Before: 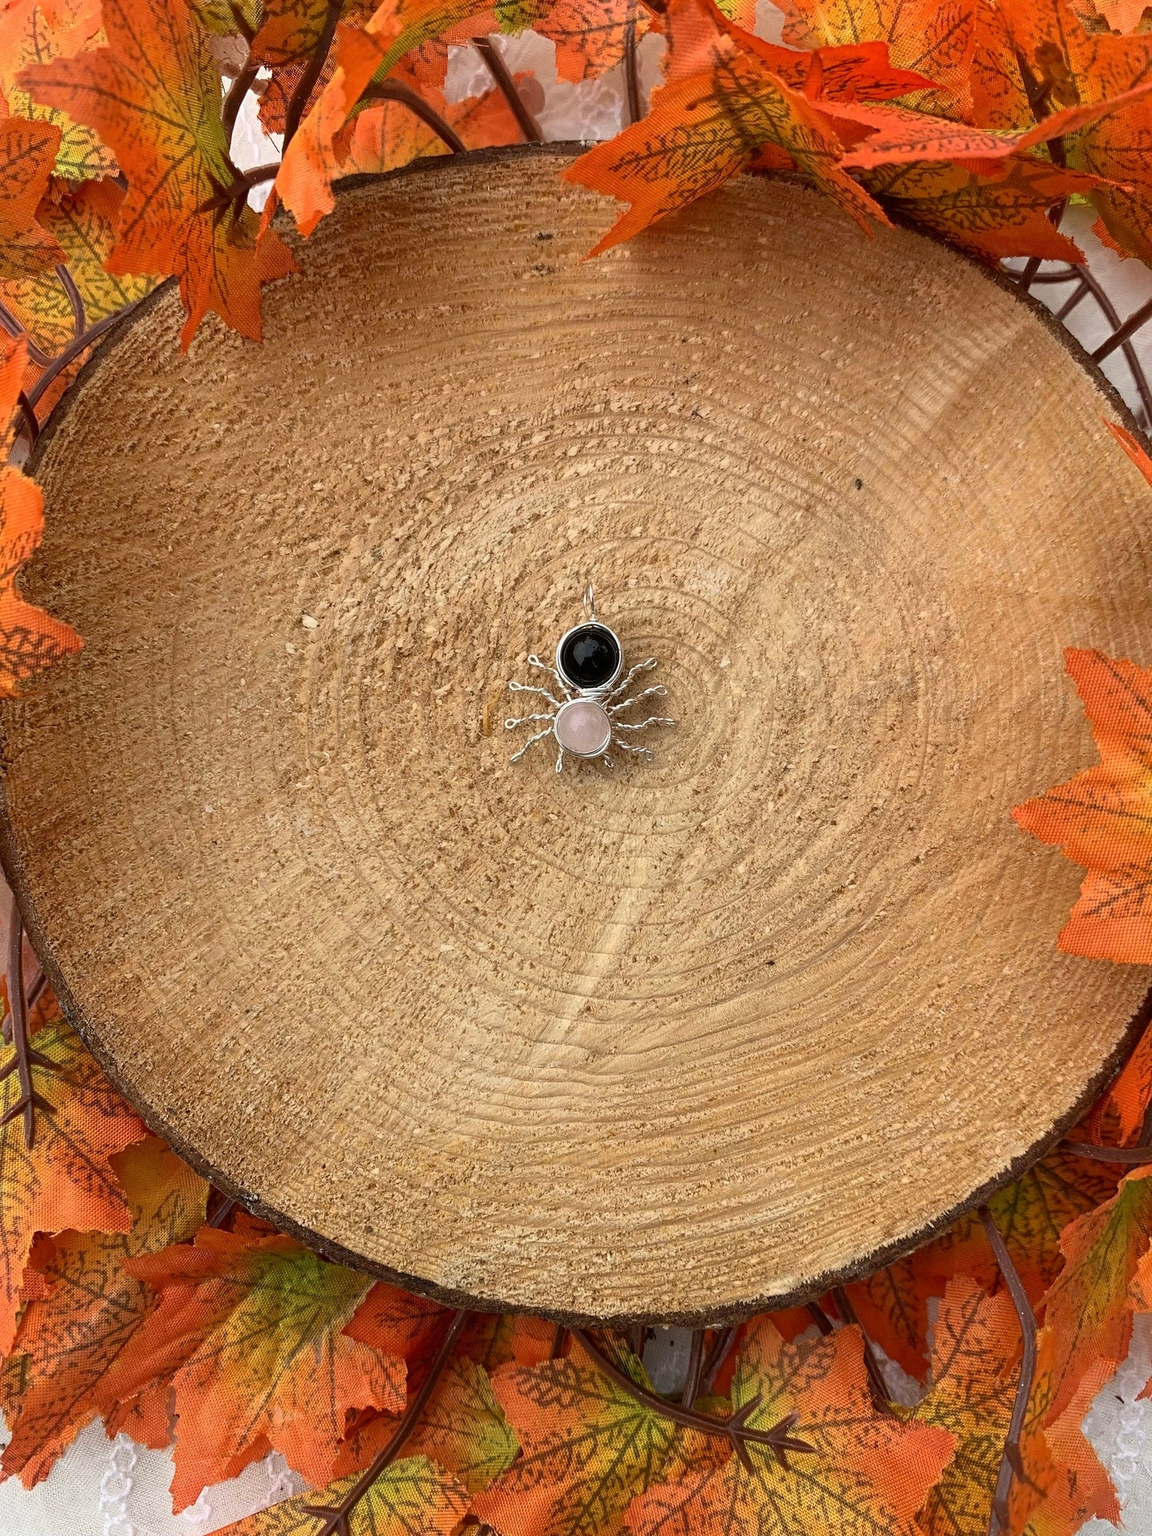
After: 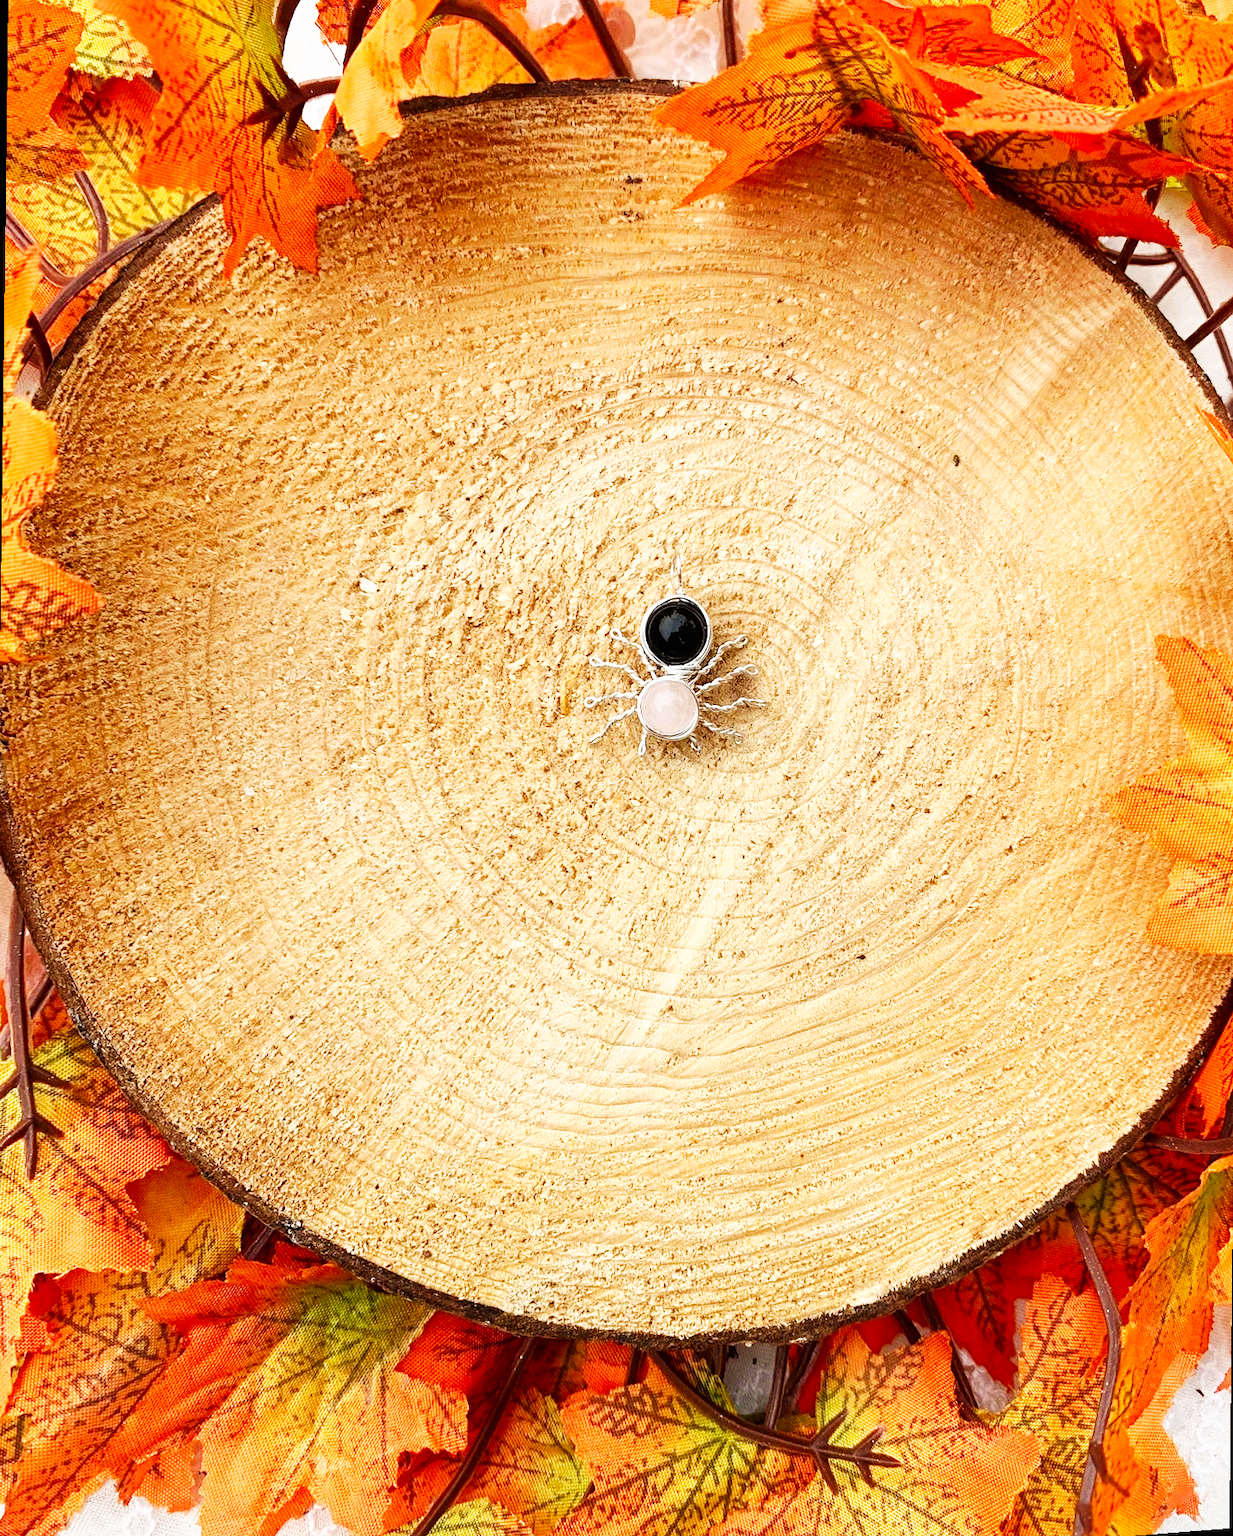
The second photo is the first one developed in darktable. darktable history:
base curve: curves: ch0 [(0, 0) (0.007, 0.004) (0.027, 0.03) (0.046, 0.07) (0.207, 0.54) (0.442, 0.872) (0.673, 0.972) (1, 1)], preserve colors none
rotate and perspective: rotation 0.679°, lens shift (horizontal) 0.136, crop left 0.009, crop right 0.991, crop top 0.078, crop bottom 0.95
